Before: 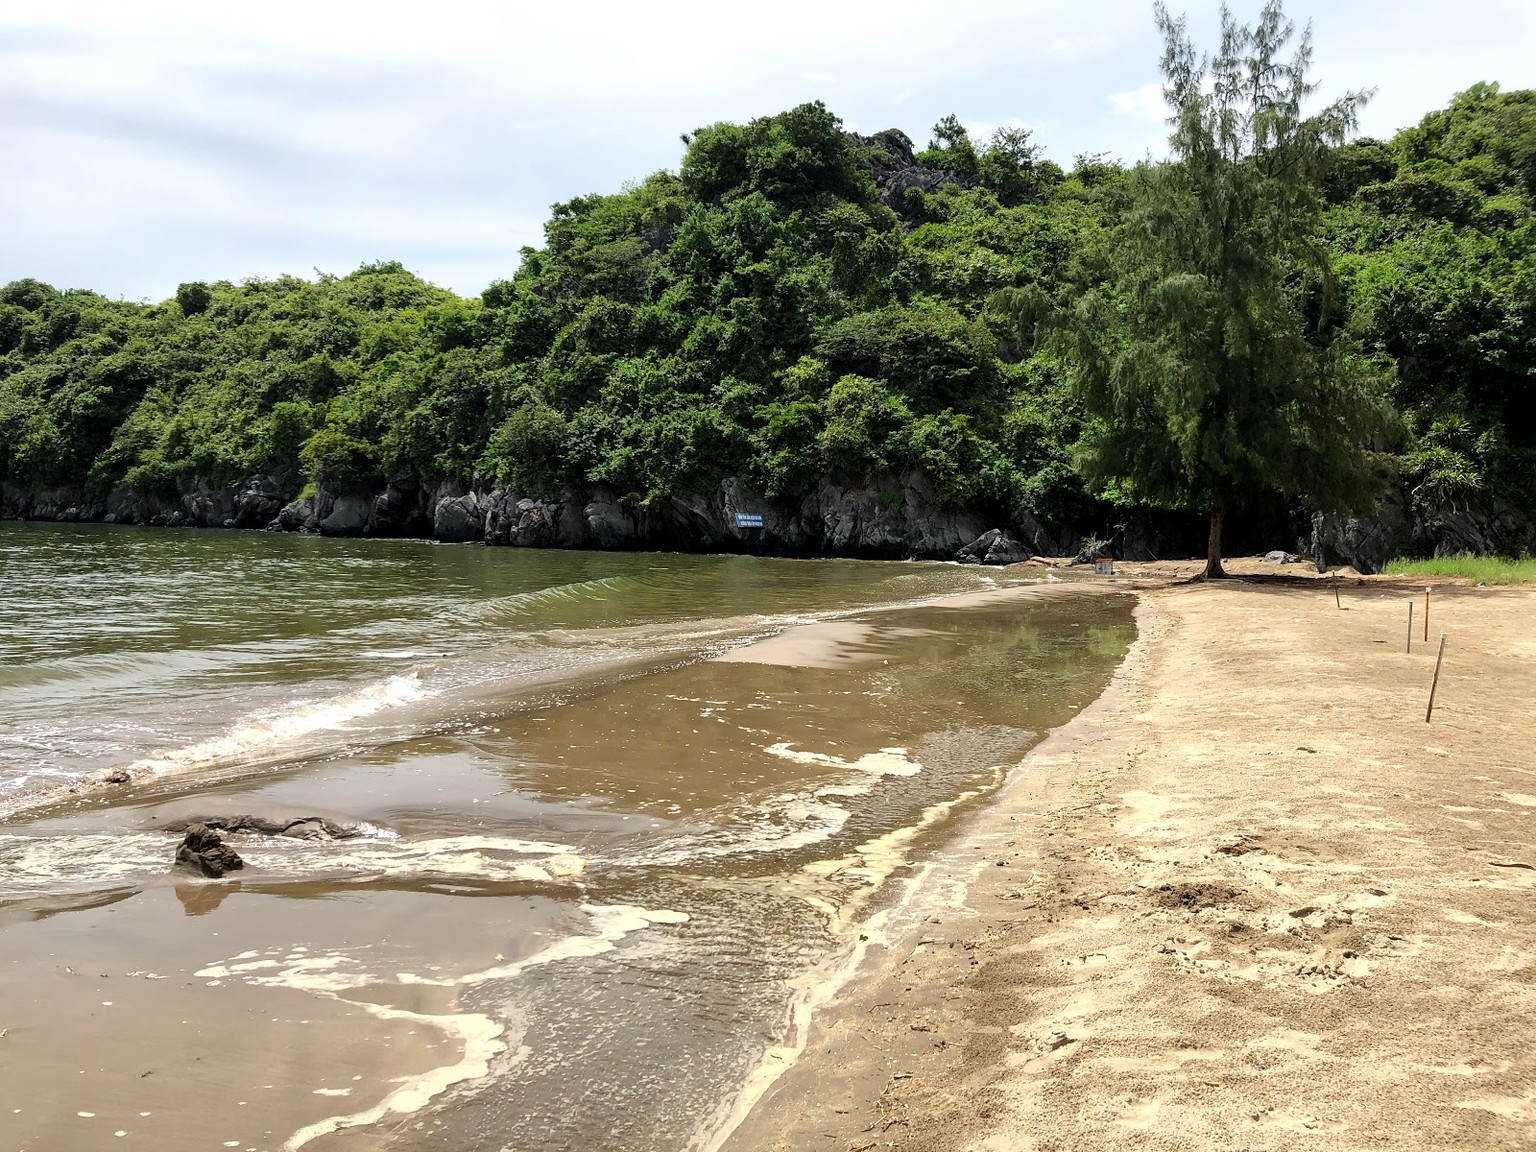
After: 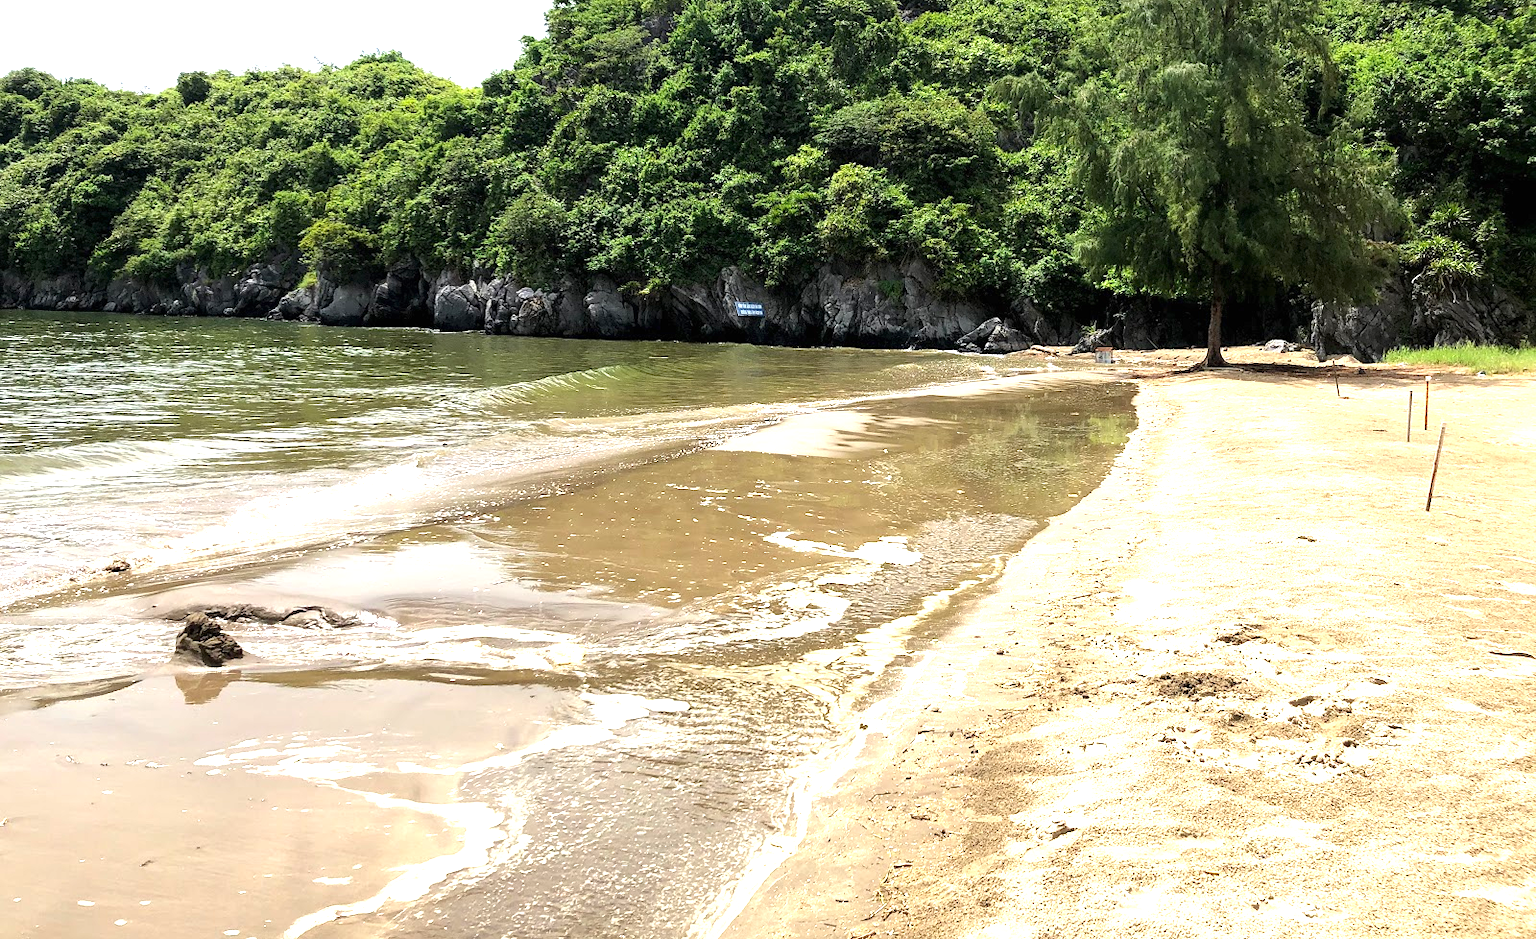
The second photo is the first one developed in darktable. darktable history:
exposure: black level correction 0, exposure 1 EV, compensate exposure bias true, compensate highlight preservation false
crop and rotate: top 18.411%
